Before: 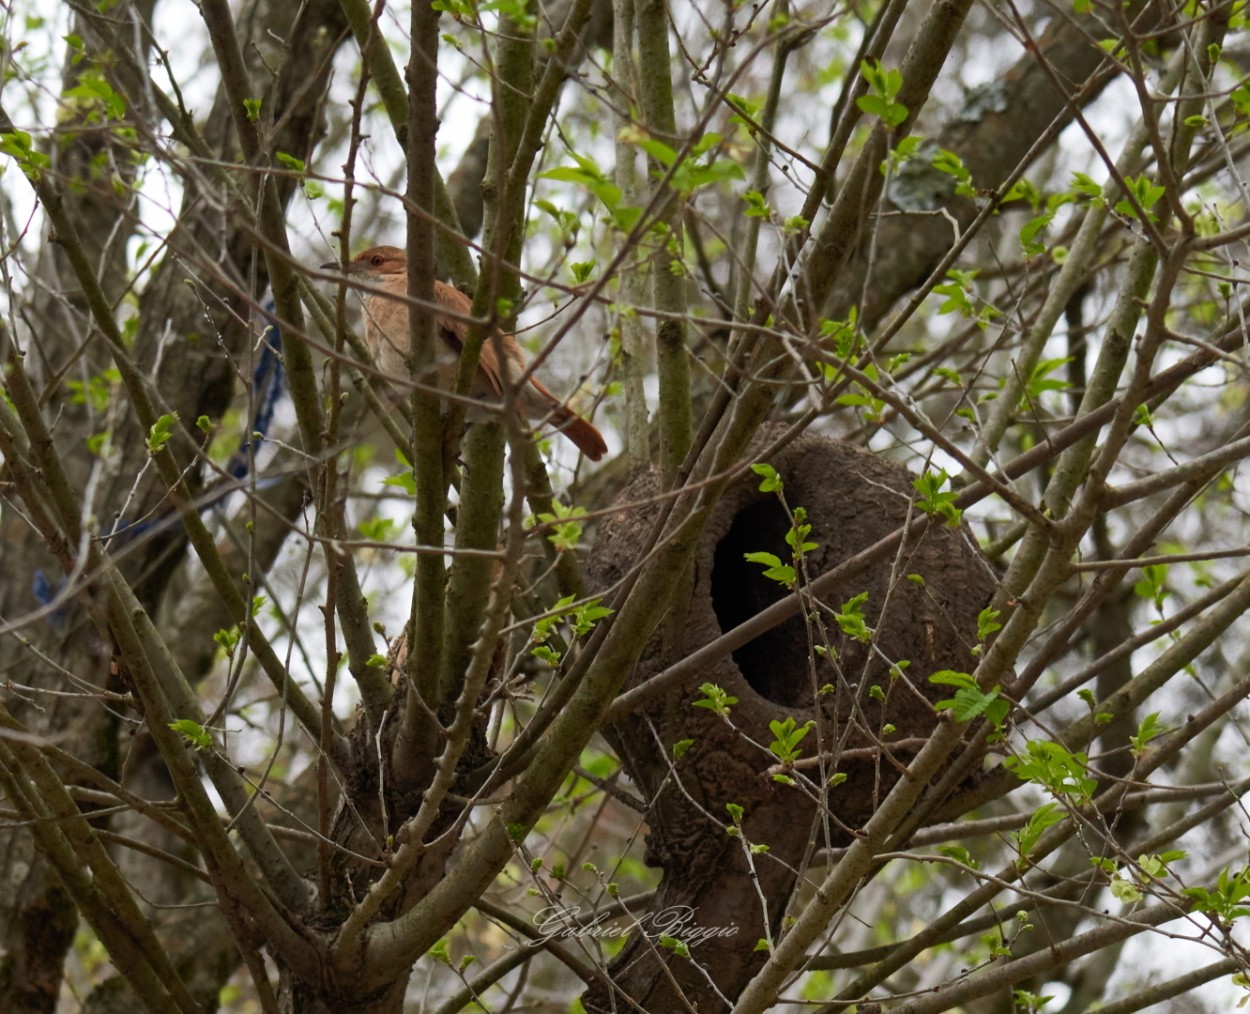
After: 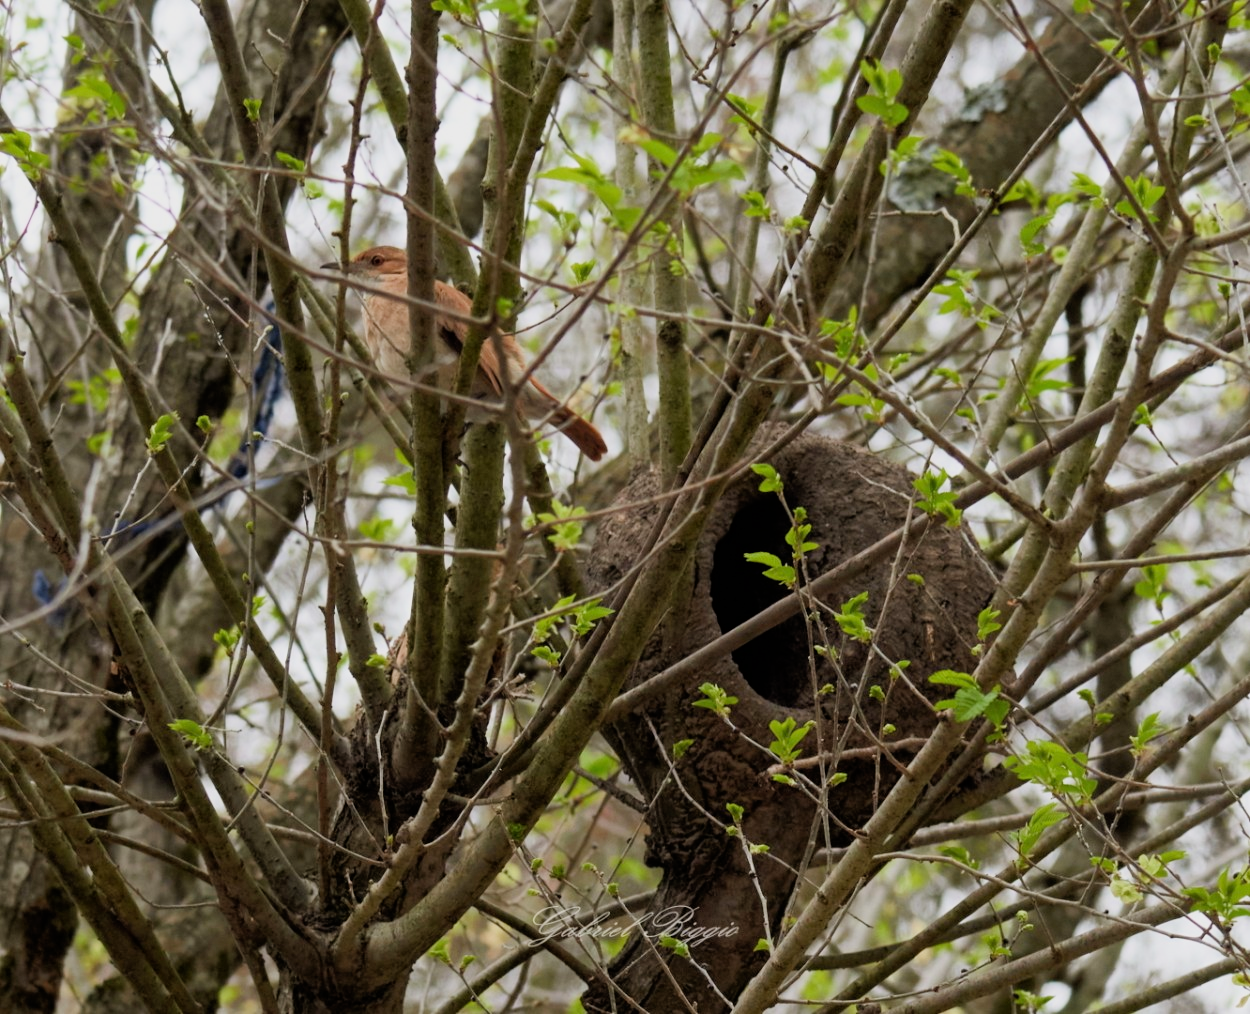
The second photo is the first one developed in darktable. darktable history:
exposure: exposure 0.606 EV, compensate highlight preservation false
filmic rgb: black relative exposure -7.74 EV, white relative exposure 4.4 EV, hardness 3.76, latitude 38.09%, contrast 0.969, highlights saturation mix 9.17%, shadows ↔ highlights balance 4.68%
